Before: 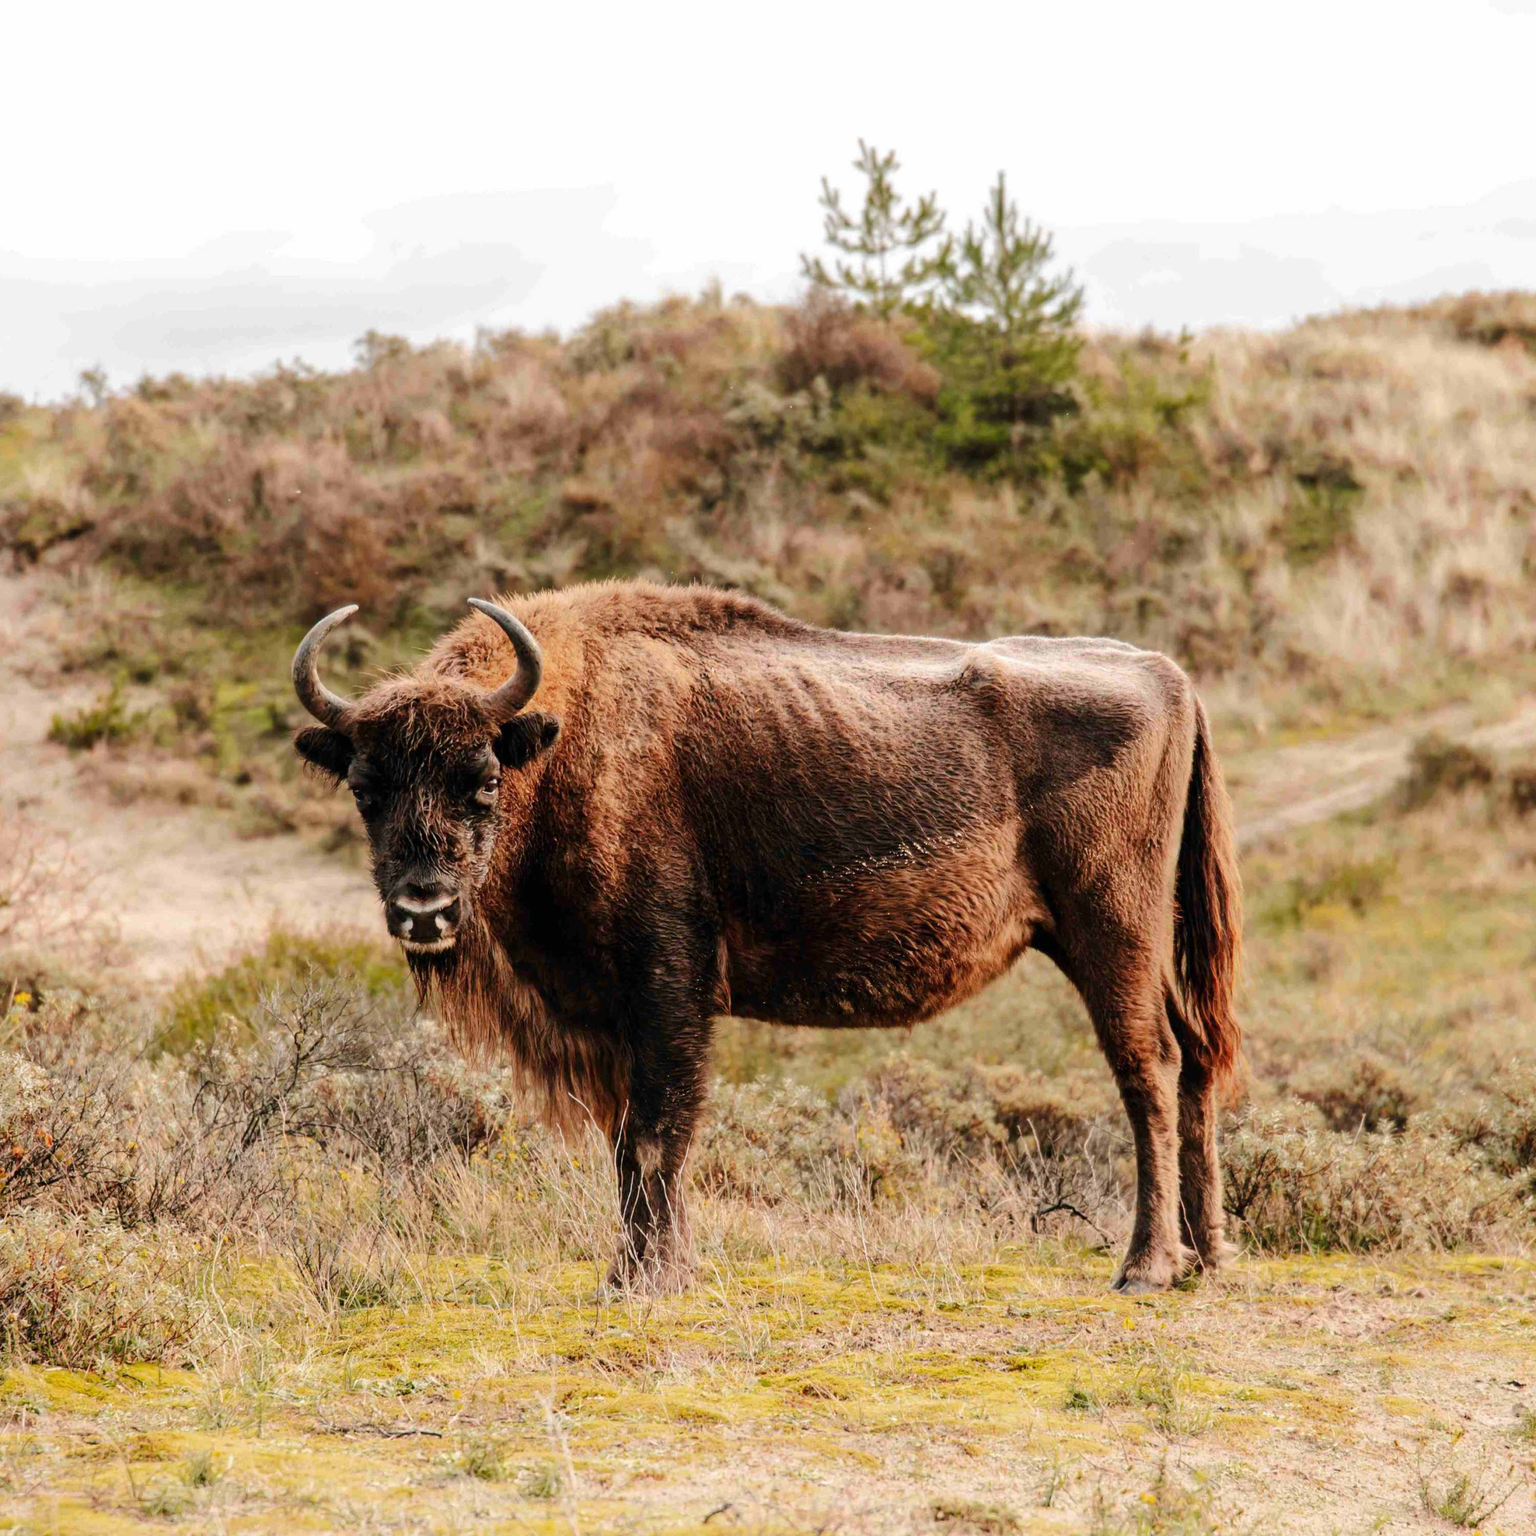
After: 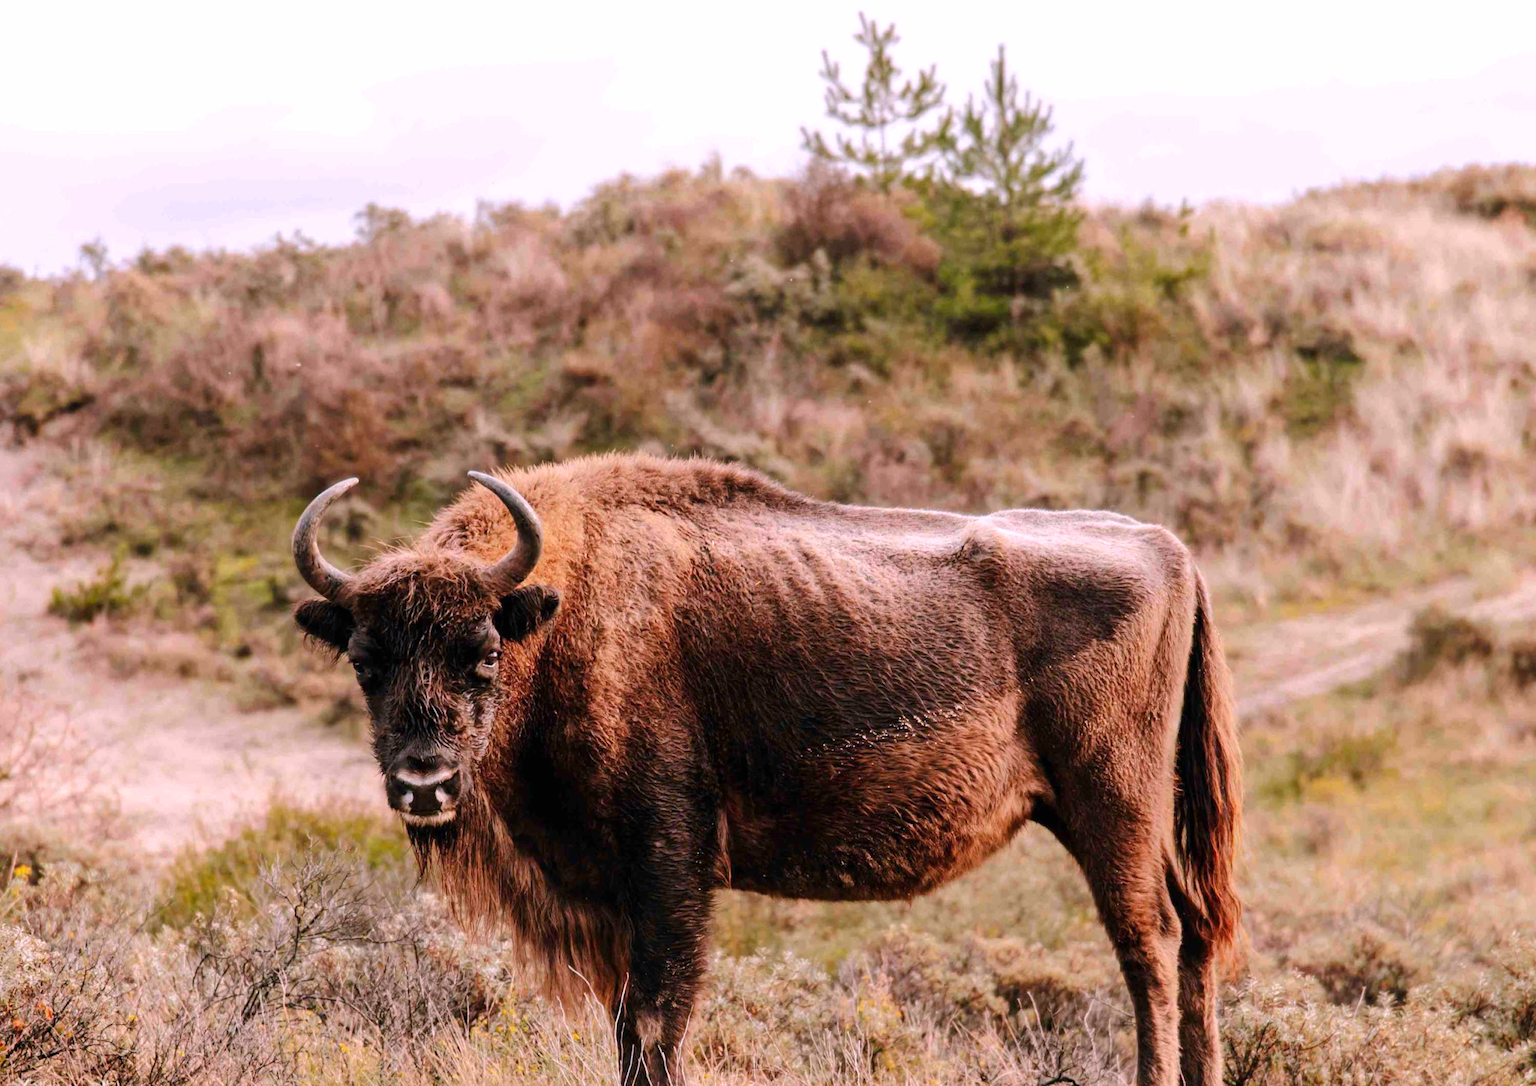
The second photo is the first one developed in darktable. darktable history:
white balance: red 1.066, blue 1.119
crop and rotate: top 8.293%, bottom 20.996%
